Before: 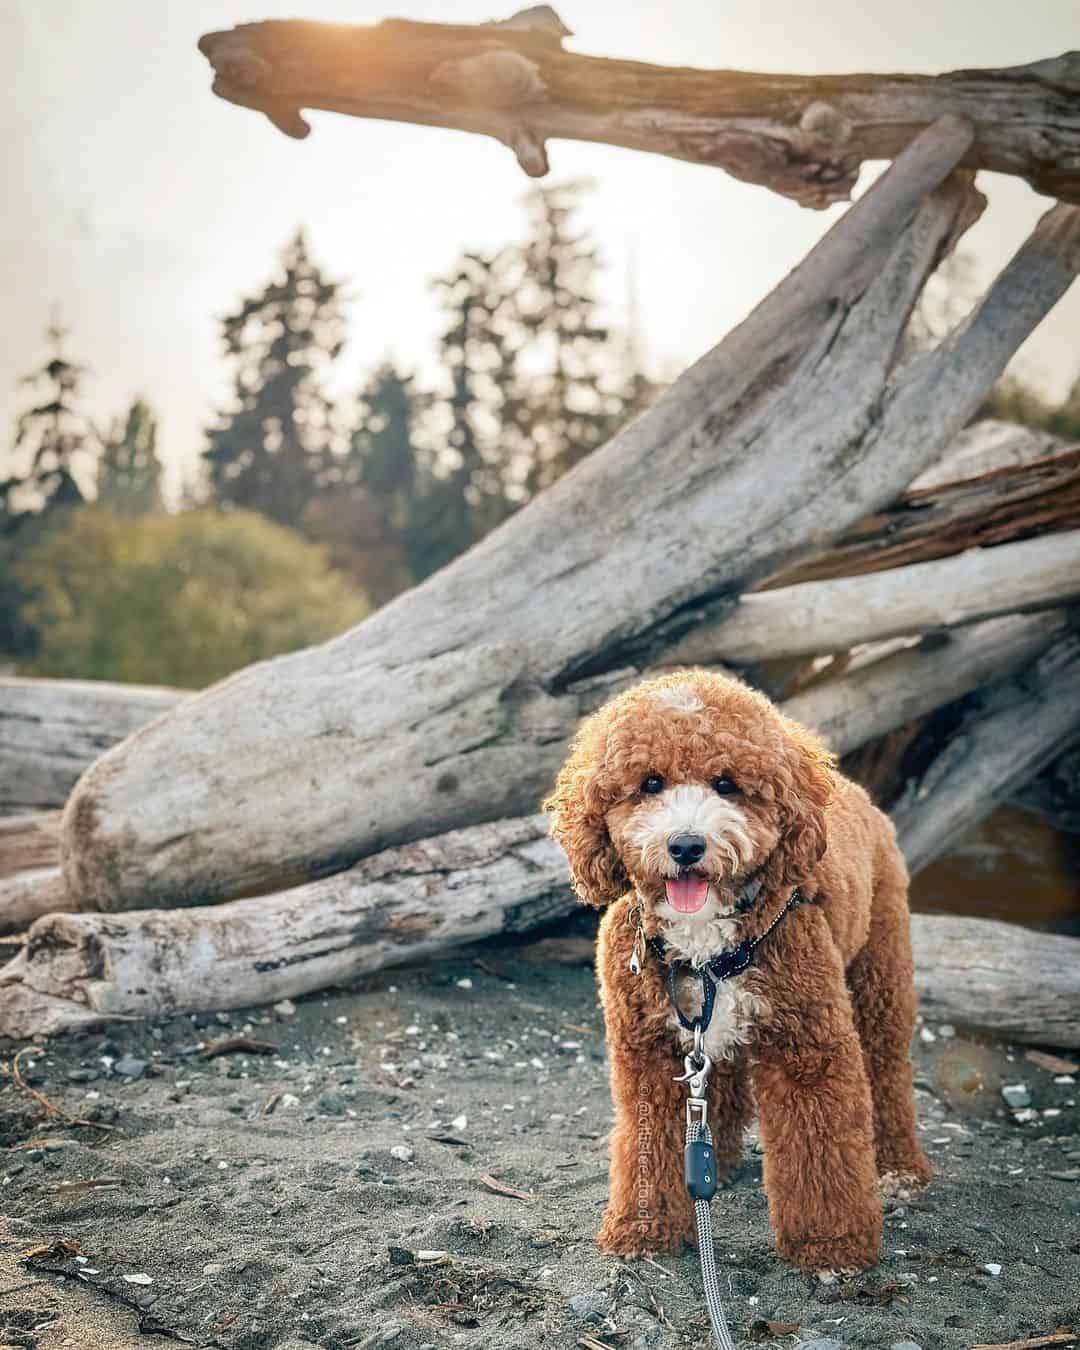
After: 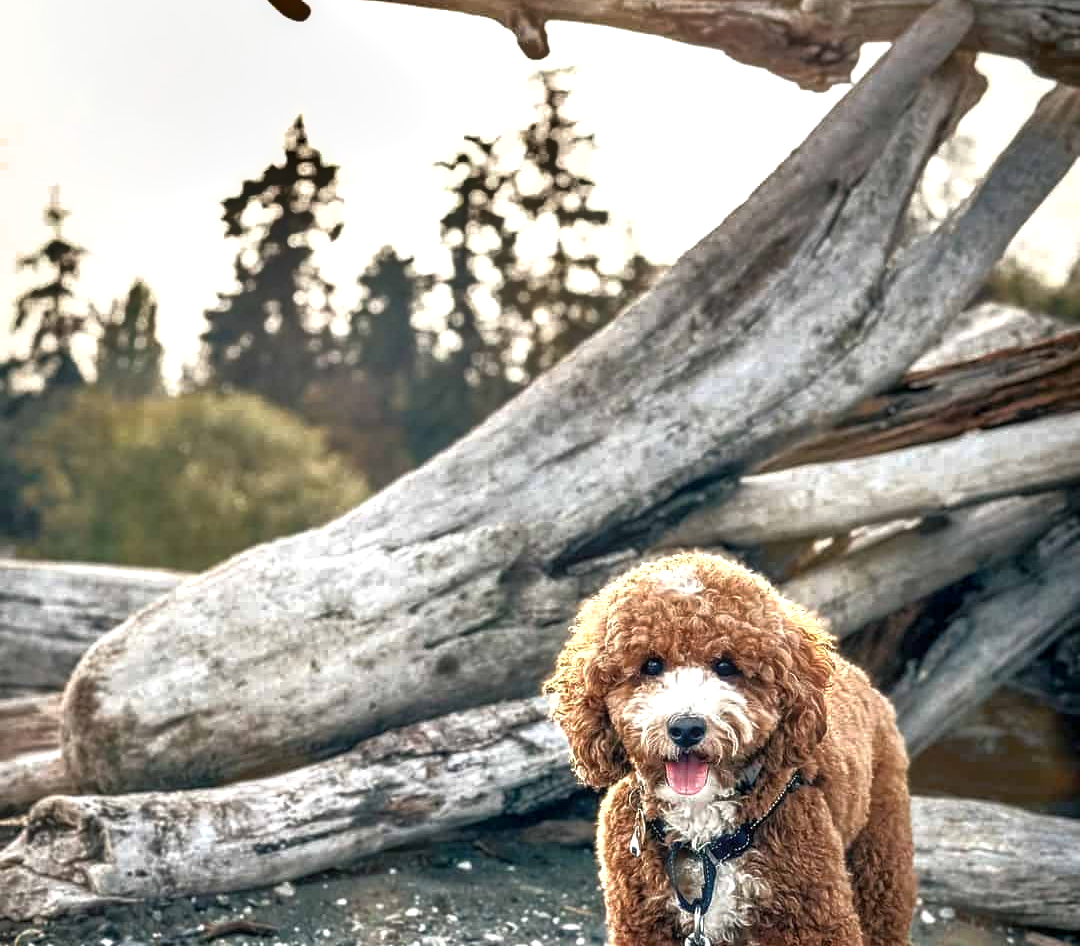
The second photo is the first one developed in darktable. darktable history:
tone equalizer: -8 EV 0.001 EV, -7 EV -0.001 EV, -6 EV 0.003 EV, -5 EV -0.029 EV, -4 EV -0.136 EV, -3 EV -0.17 EV, -2 EV 0.246 EV, -1 EV 0.707 EV, +0 EV 0.517 EV, edges refinement/feathering 500, mask exposure compensation -1.57 EV, preserve details no
local contrast: on, module defaults
crop and rotate: top 8.744%, bottom 21.138%
shadows and highlights: low approximation 0.01, soften with gaussian
